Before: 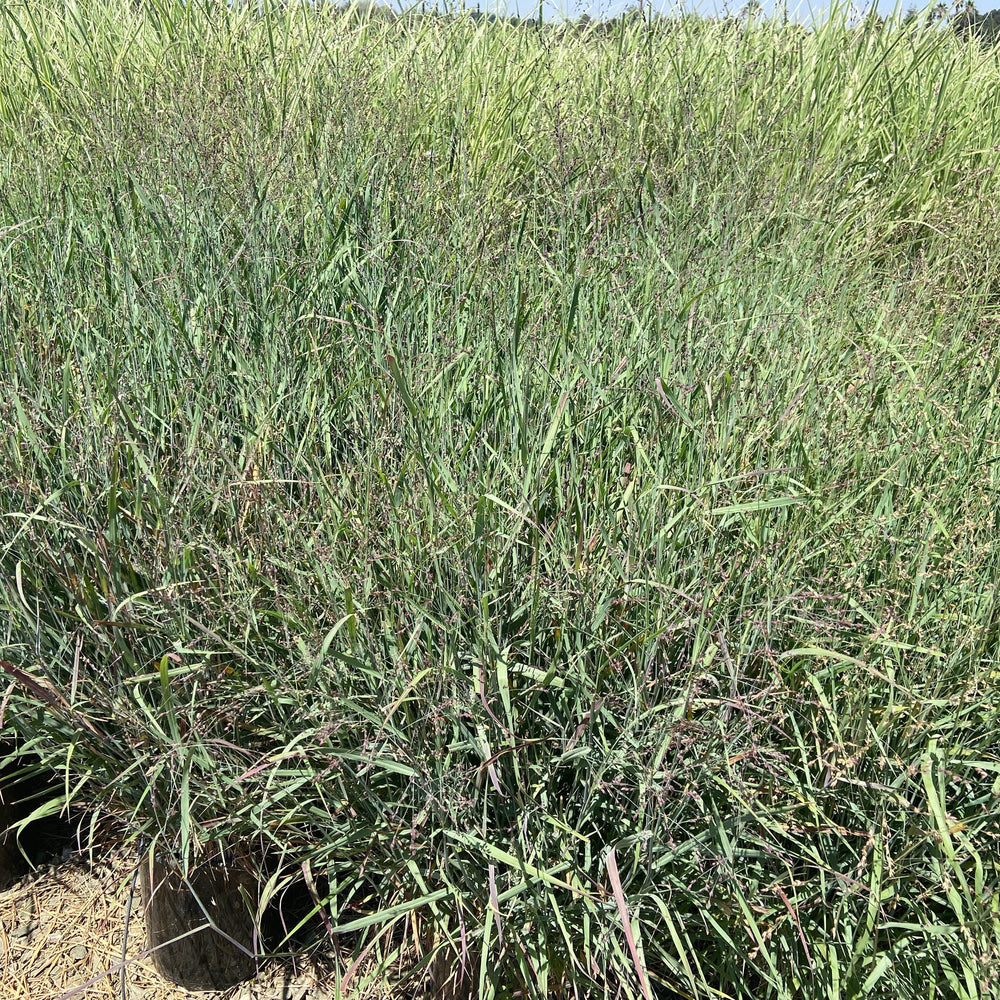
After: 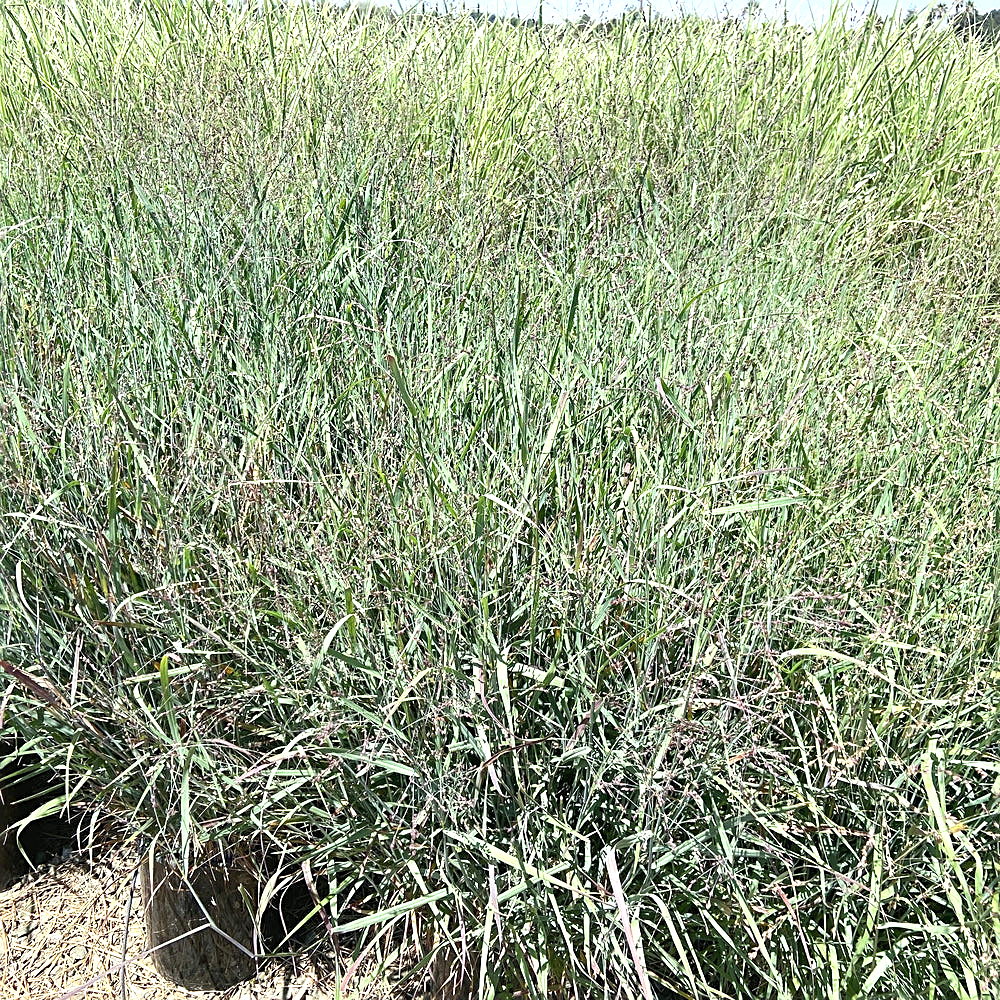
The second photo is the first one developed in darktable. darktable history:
sharpen: on, module defaults
exposure: black level correction 0, exposure 0.7 EV, compensate exposure bias true, compensate highlight preservation false
white balance: red 0.976, blue 1.04
